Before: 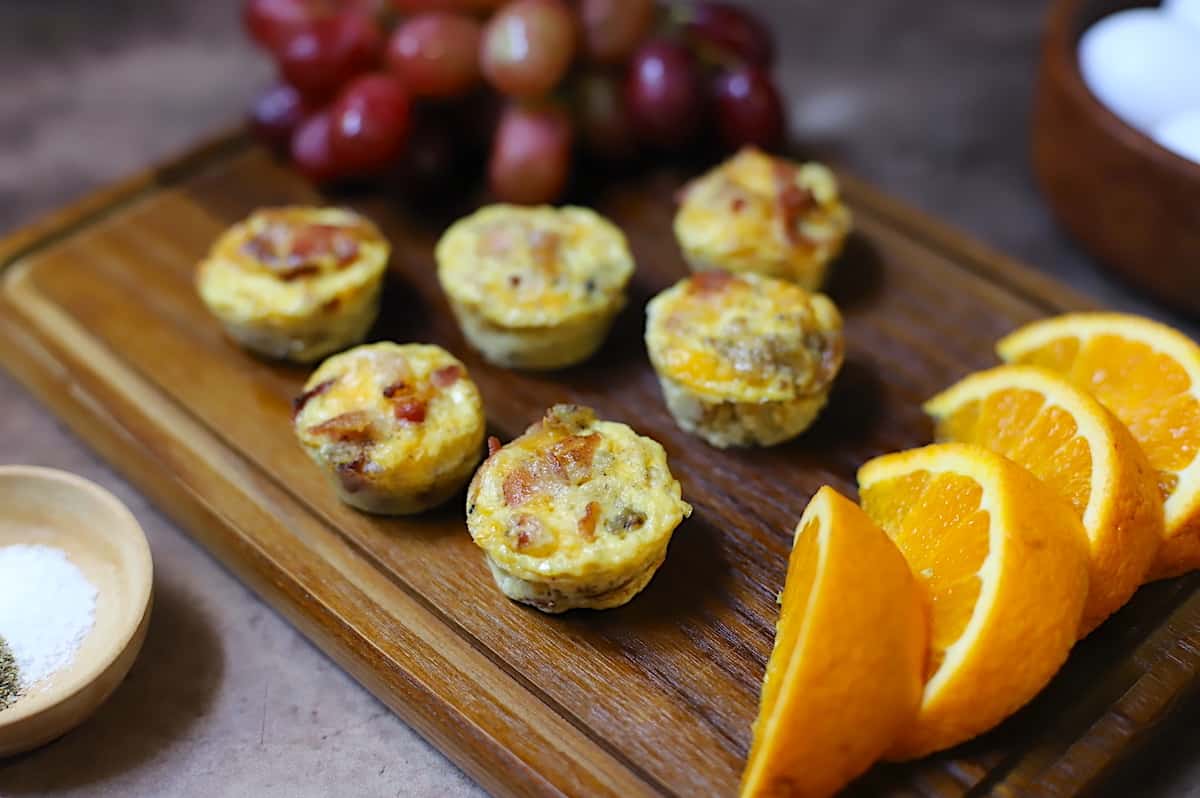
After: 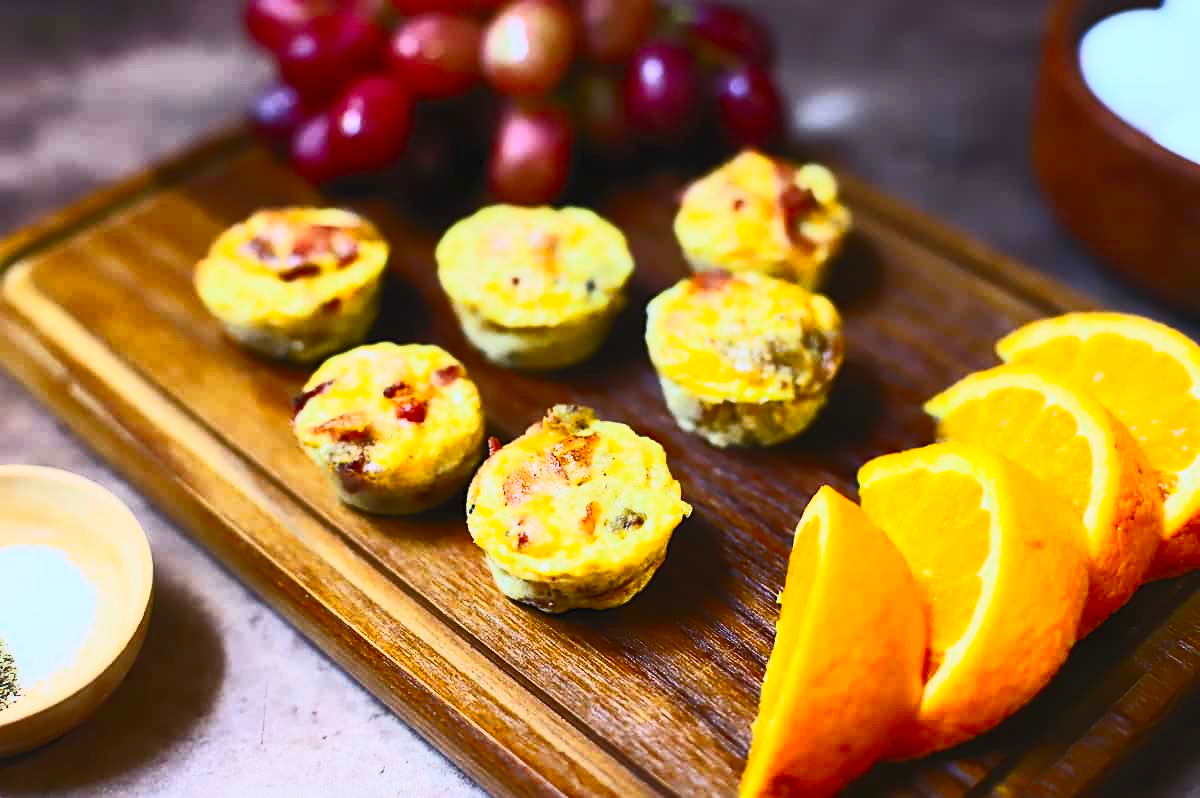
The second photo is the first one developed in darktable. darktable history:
shadows and highlights: shadows 25, white point adjustment -3, highlights -30
contrast brightness saturation: contrast 0.83, brightness 0.59, saturation 0.59
